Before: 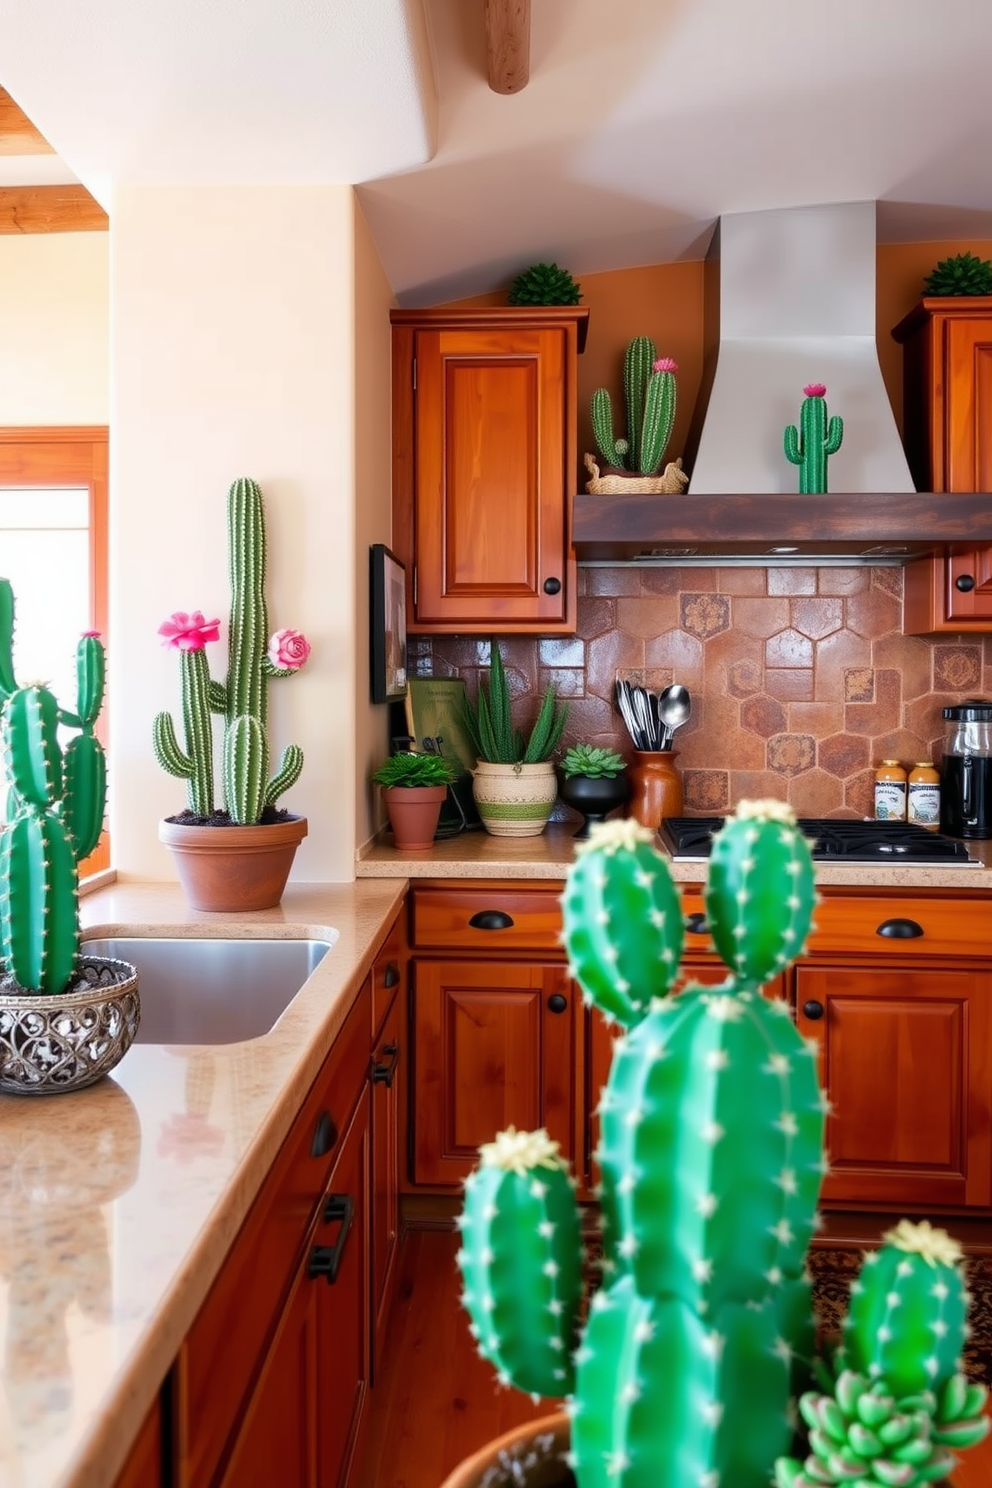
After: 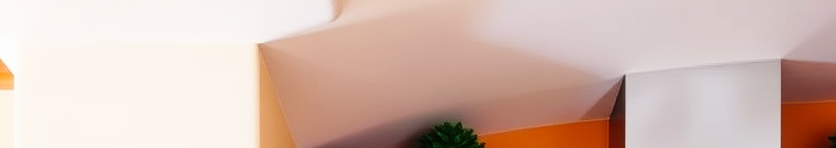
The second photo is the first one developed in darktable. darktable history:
crop and rotate: left 9.644%, top 9.491%, right 6.021%, bottom 80.509%
base curve: curves: ch0 [(0, 0) (0.036, 0.025) (0.121, 0.166) (0.206, 0.329) (0.605, 0.79) (1, 1)], preserve colors none
